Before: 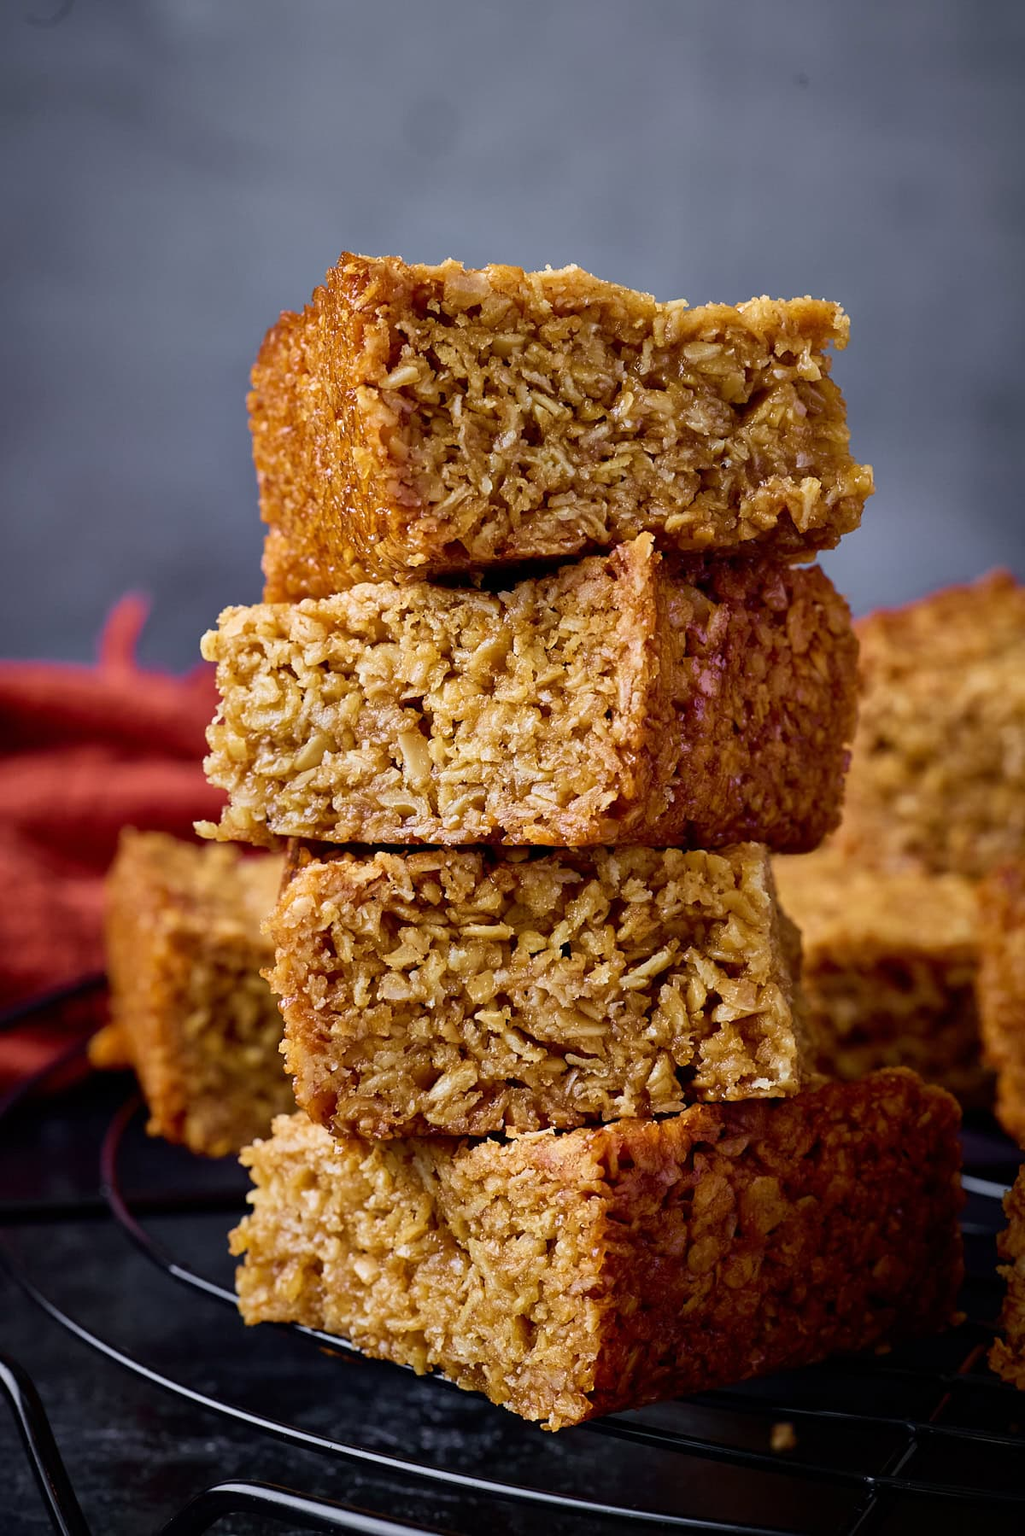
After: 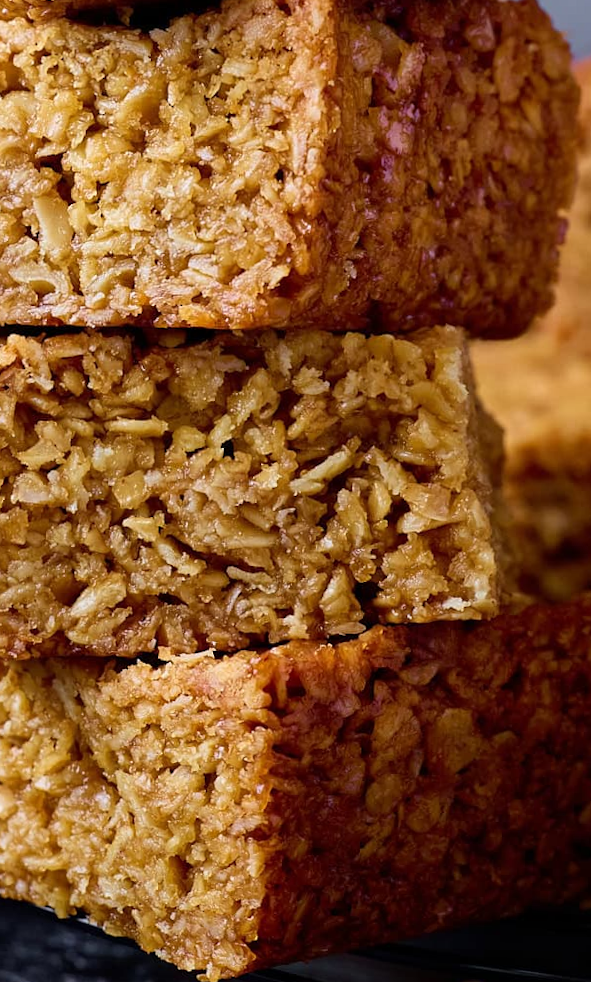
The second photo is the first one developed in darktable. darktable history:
crop: left 34.479%, top 38.822%, right 13.718%, bottom 5.172%
rotate and perspective: rotation 0.074°, lens shift (vertical) 0.096, lens shift (horizontal) -0.041, crop left 0.043, crop right 0.952, crop top 0.024, crop bottom 0.979
tone equalizer: on, module defaults
